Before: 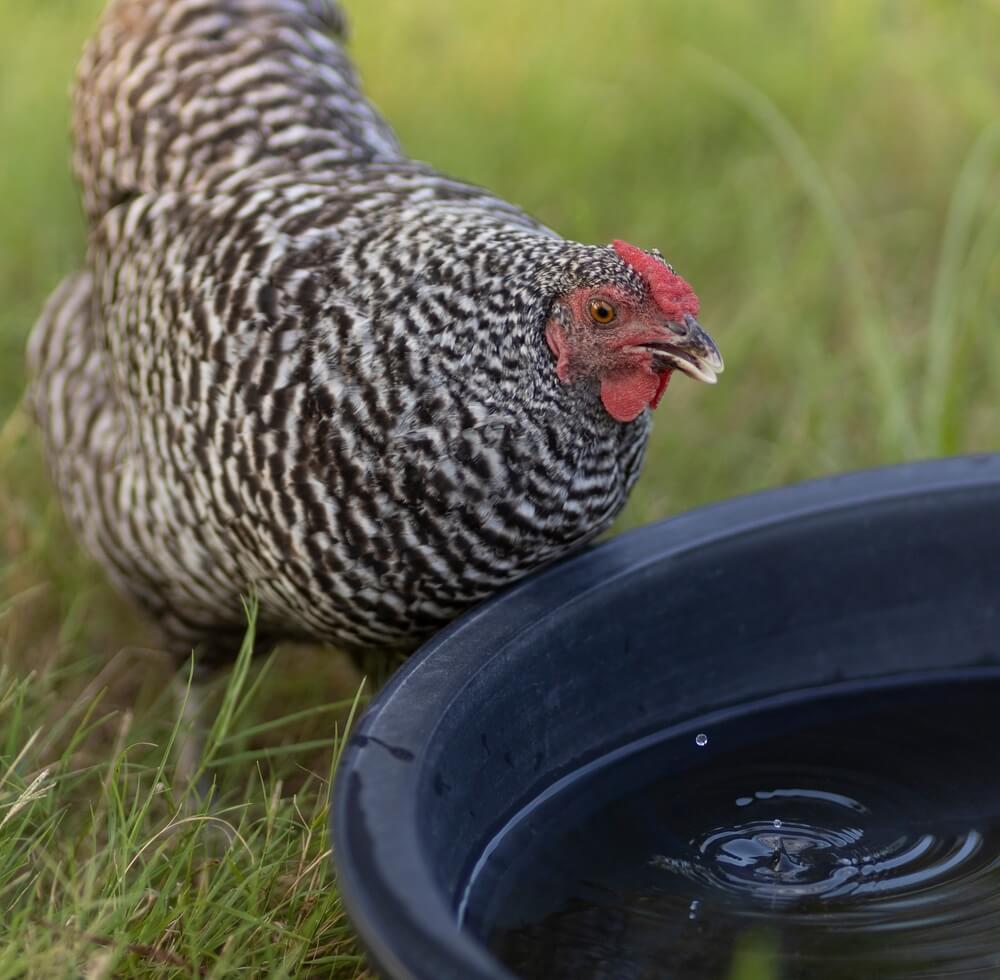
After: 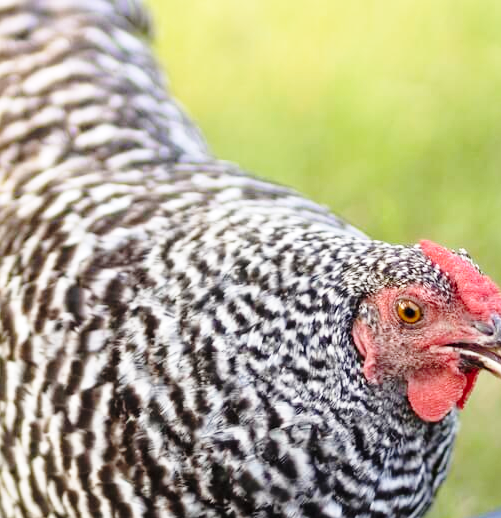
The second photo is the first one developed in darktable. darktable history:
exposure: black level correction 0.001, exposure 0.499 EV, compensate highlight preservation false
base curve: curves: ch0 [(0, 0) (0.028, 0.03) (0.121, 0.232) (0.46, 0.748) (0.859, 0.968) (1, 1)], preserve colors none
crop: left 19.368%, right 30.472%, bottom 46.214%
